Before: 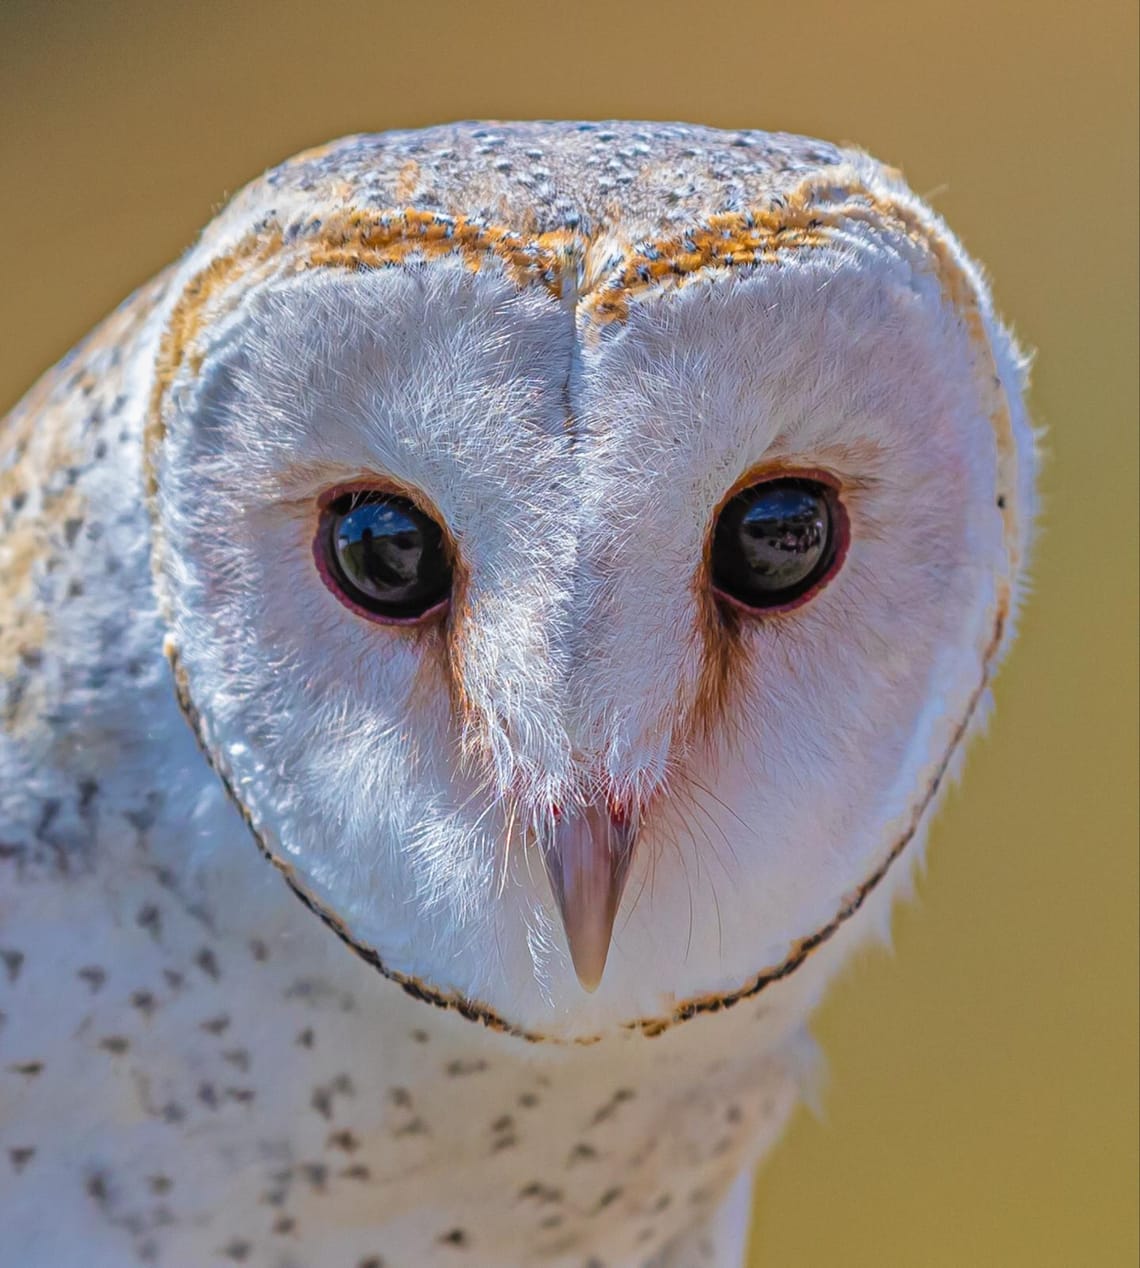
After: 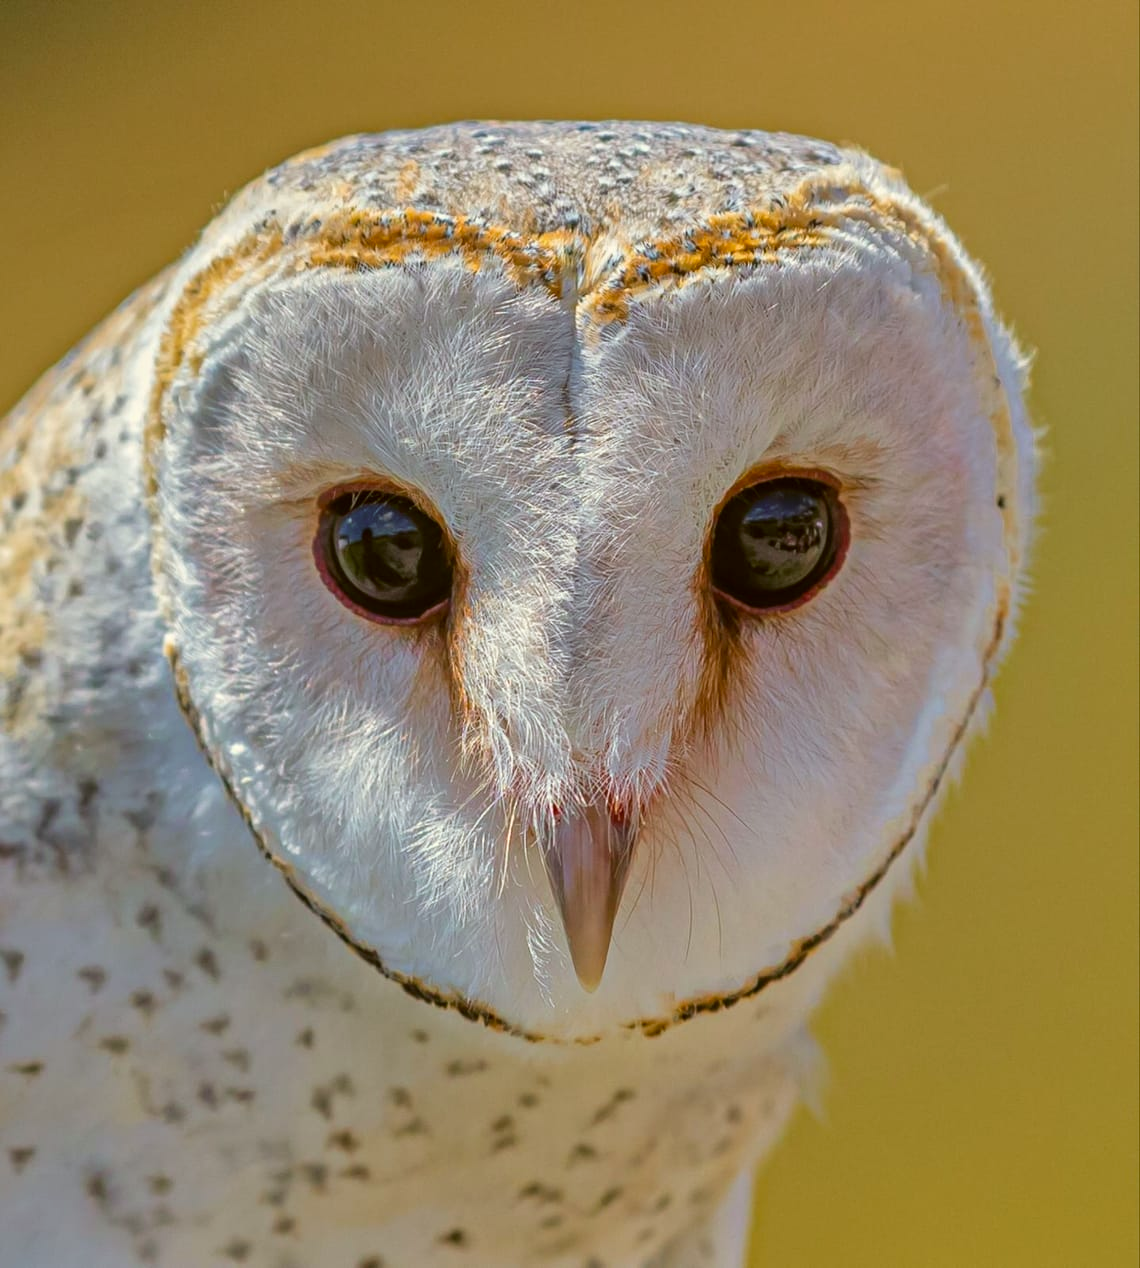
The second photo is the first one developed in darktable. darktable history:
color correction: highlights a* -1.31, highlights b* 10.56, shadows a* 0.49, shadows b* 18.61
